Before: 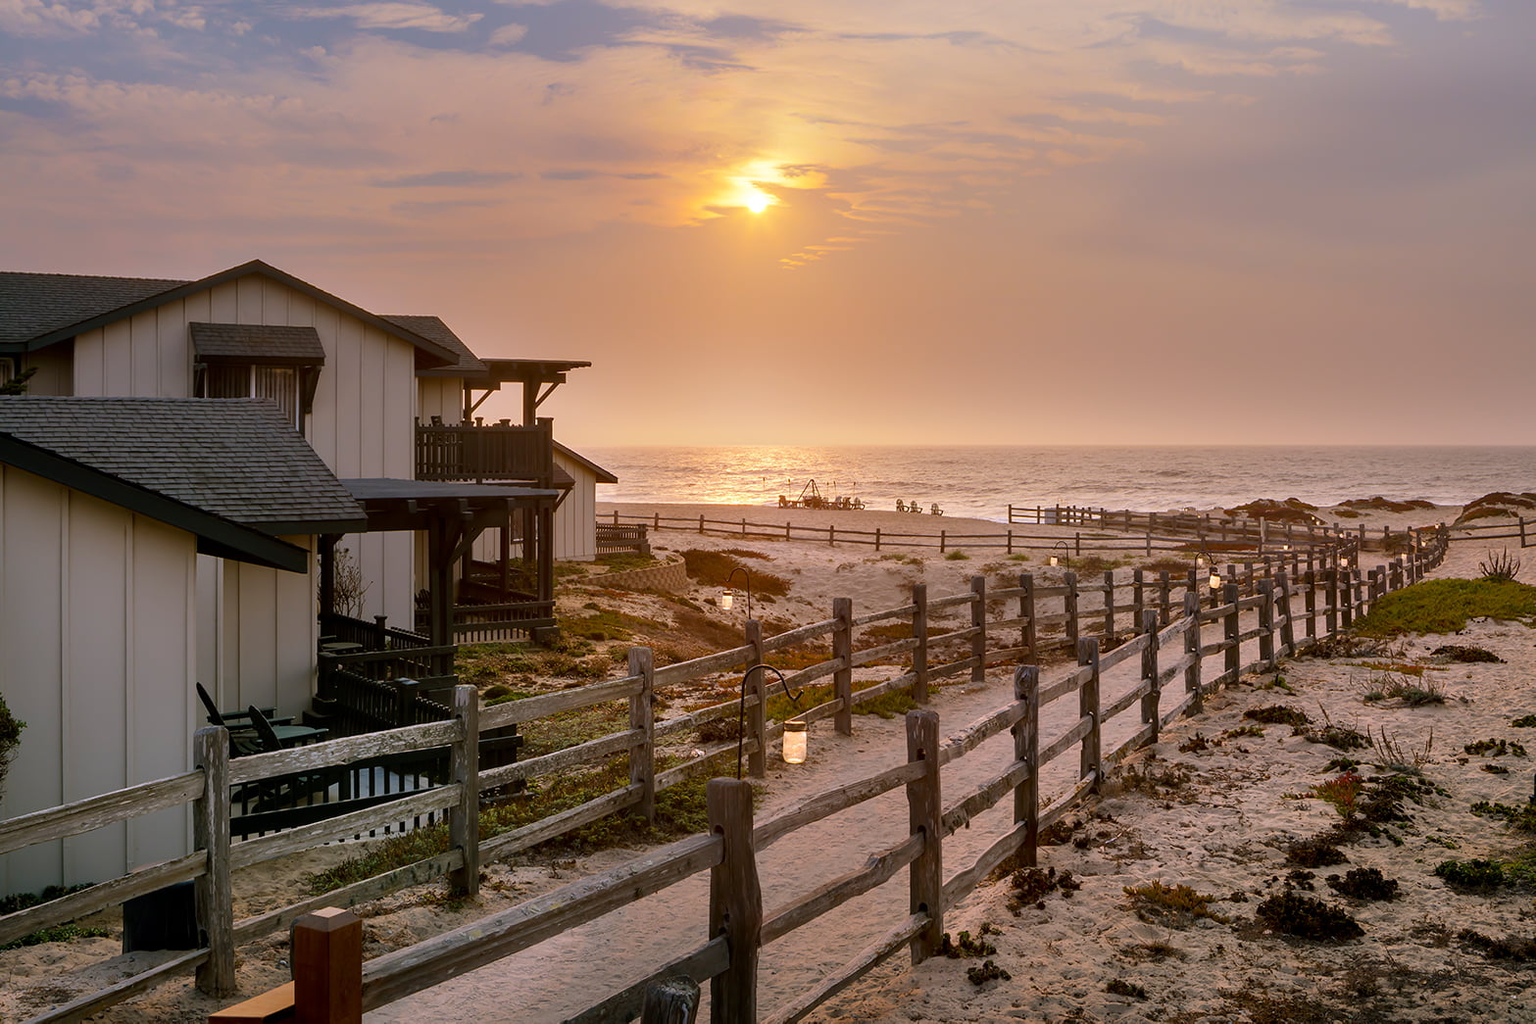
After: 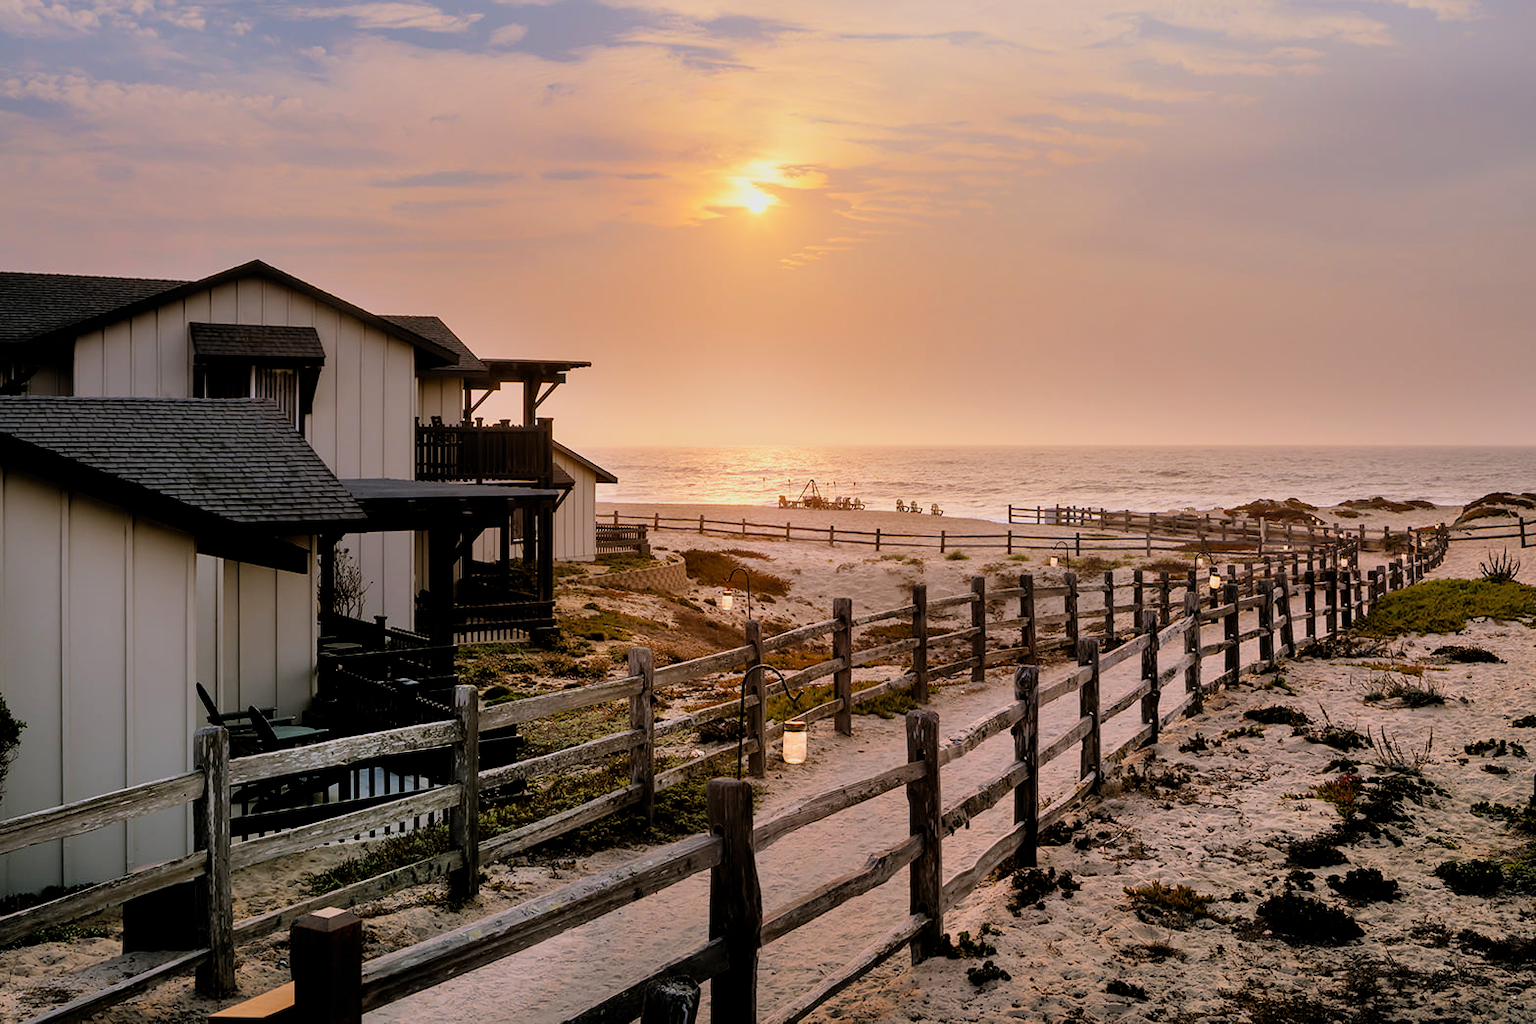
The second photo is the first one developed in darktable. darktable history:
filmic rgb: black relative exposure -7.75 EV, white relative exposure 4.4 EV, threshold 3 EV, hardness 3.76, latitude 50%, contrast 1.1, color science v5 (2021), contrast in shadows safe, contrast in highlights safe, enable highlight reconstruction true
rgb levels: levels [[0.01, 0.419, 0.839], [0, 0.5, 1], [0, 0.5, 1]]
